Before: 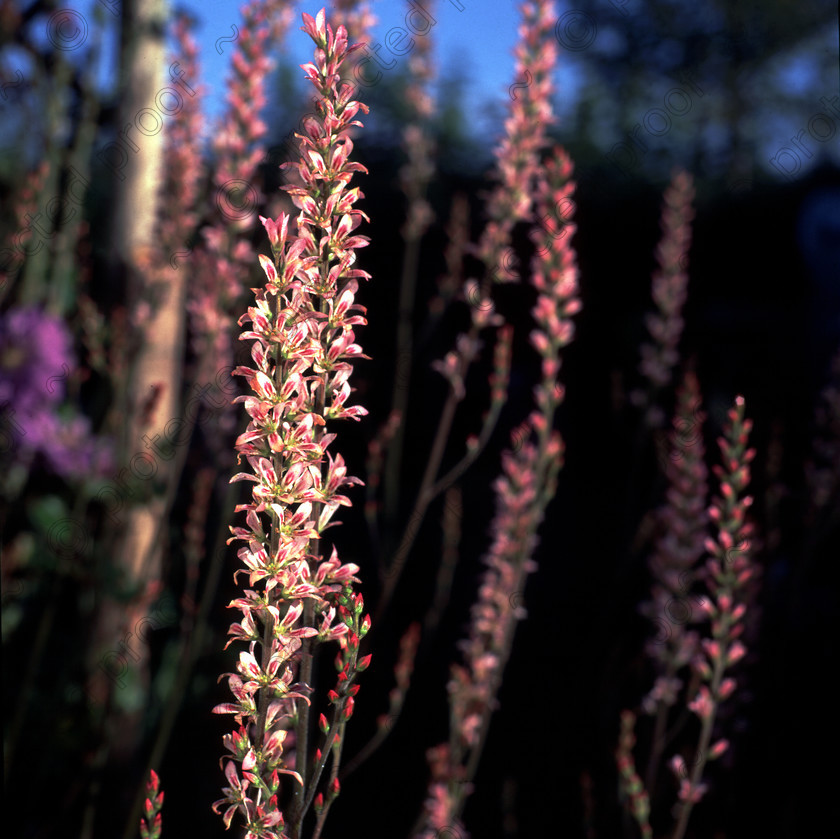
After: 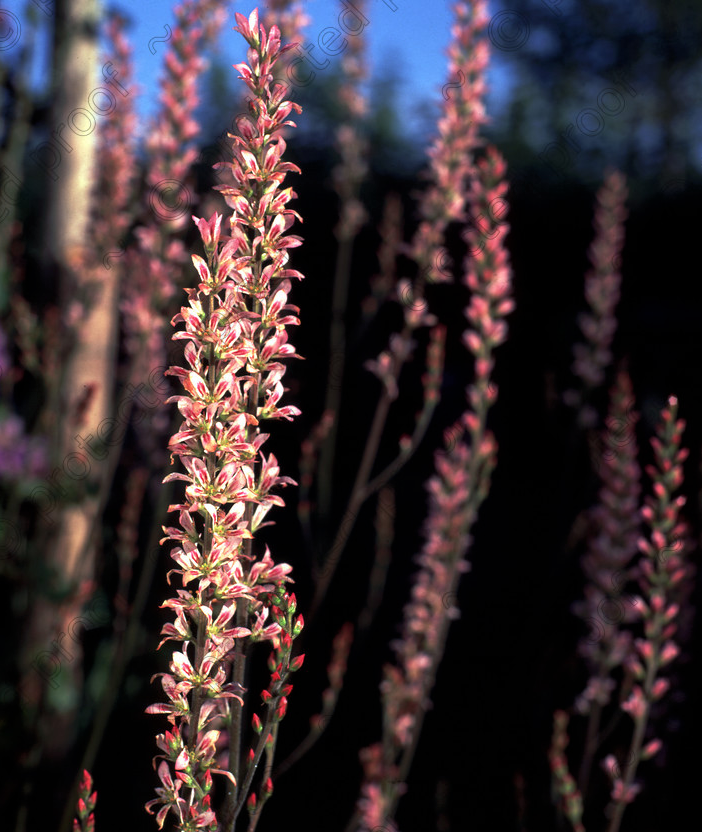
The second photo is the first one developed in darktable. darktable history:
tone equalizer: -8 EV -0.55 EV
crop: left 8.026%, right 7.374%
